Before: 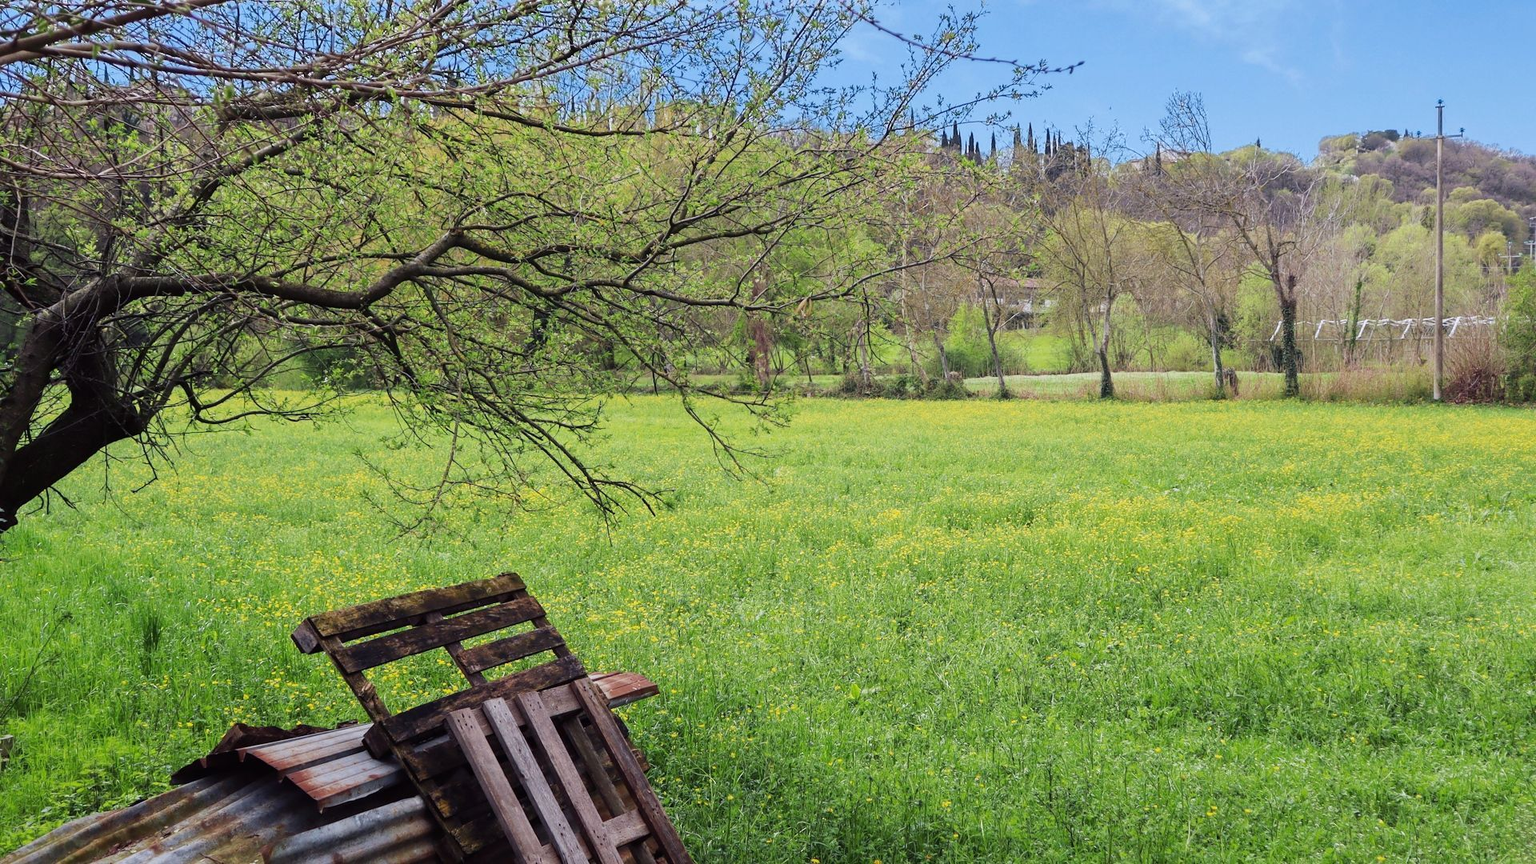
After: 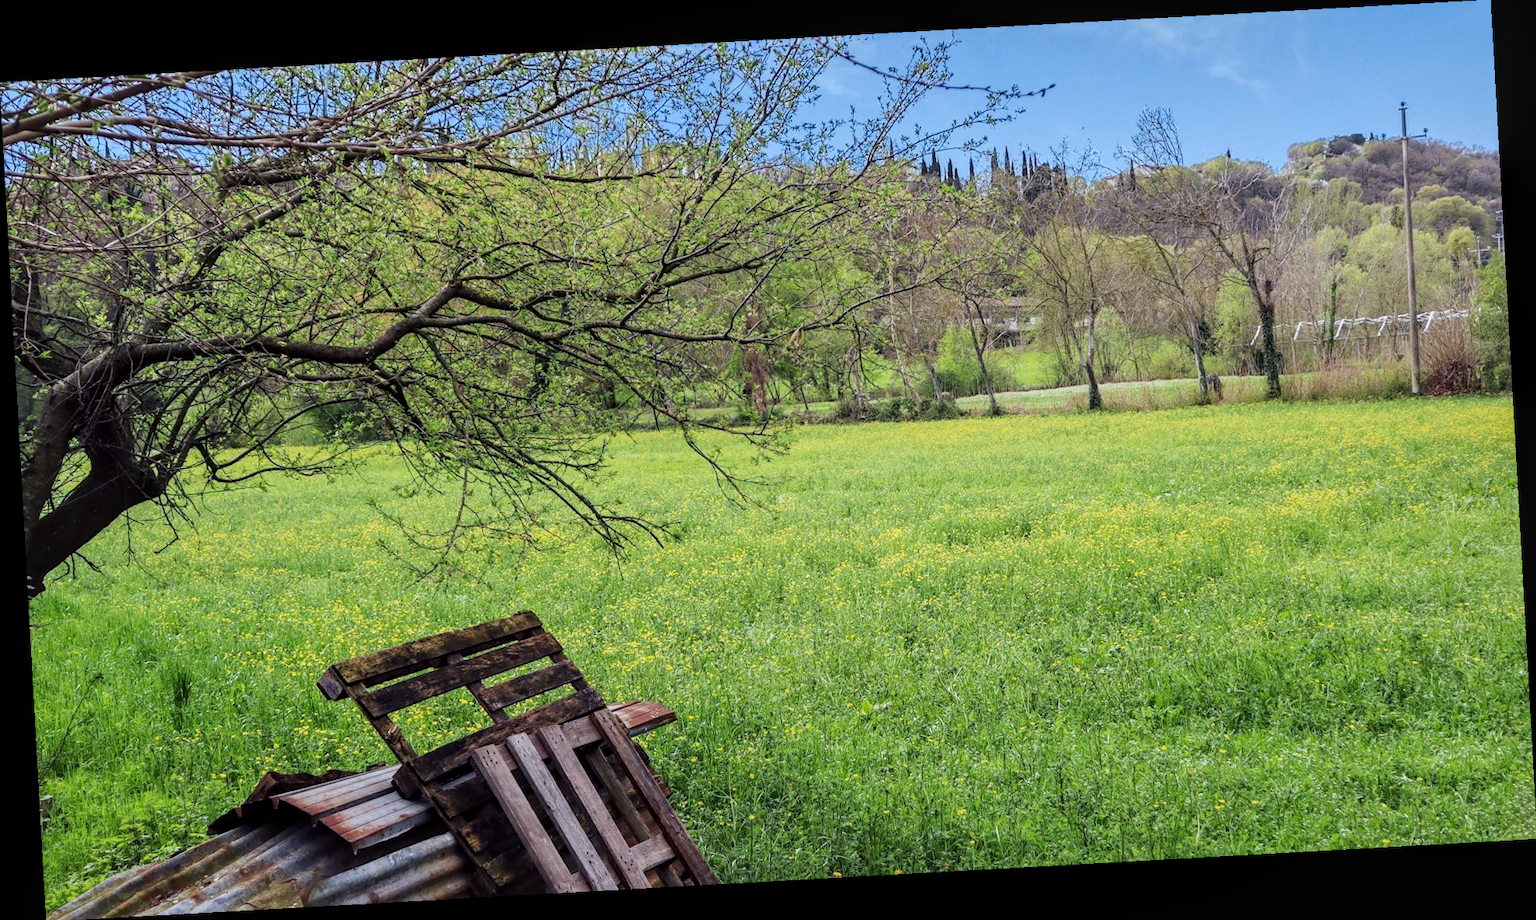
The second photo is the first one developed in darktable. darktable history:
local contrast: detail 130%
shadows and highlights: radius 93.07, shadows -14.46, white point adjustment 0.23, highlights 31.48, compress 48.23%, highlights color adjustment 52.79%, soften with gaussian
white balance: red 0.988, blue 1.017
rotate and perspective: rotation -3.18°, automatic cropping off
